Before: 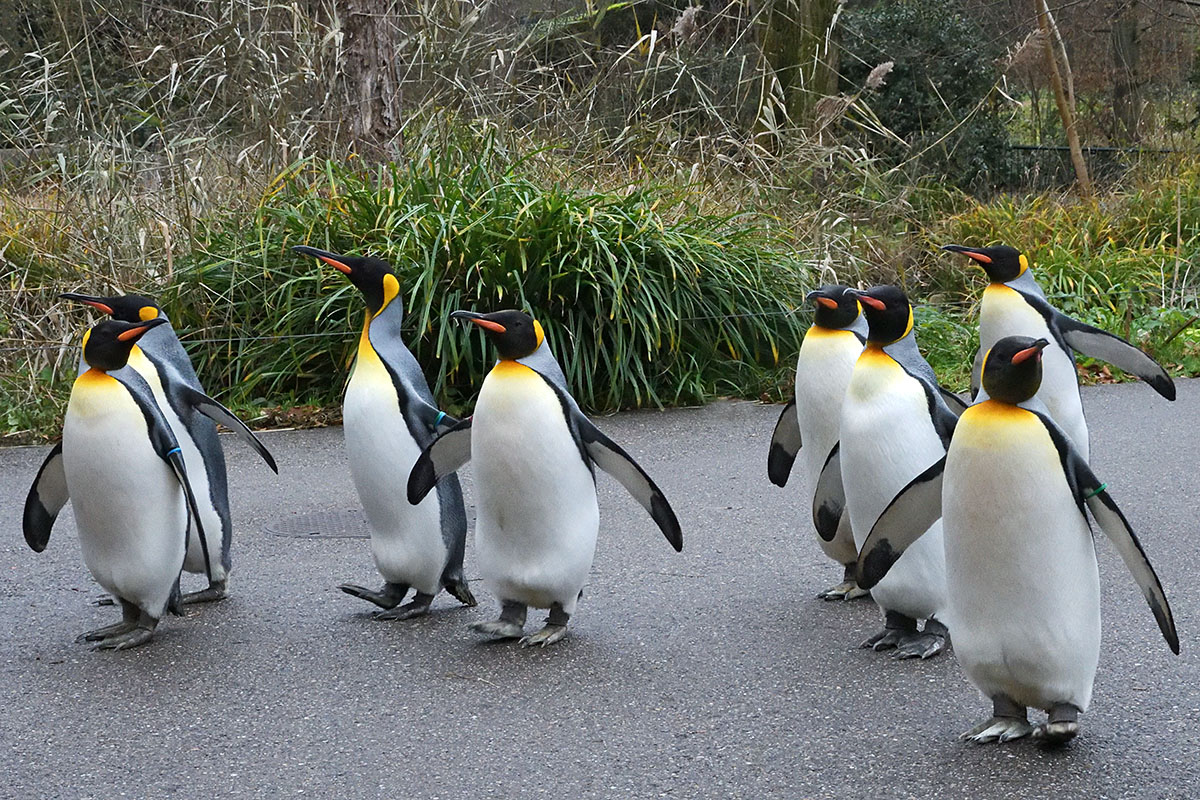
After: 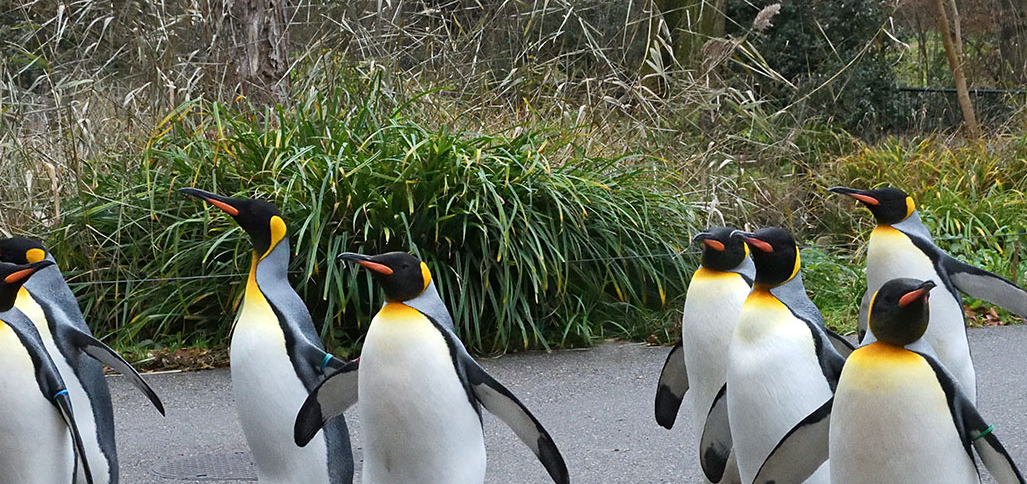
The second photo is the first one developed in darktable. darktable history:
crop and rotate: left 9.454%, top 7.315%, right 4.951%, bottom 32.122%
